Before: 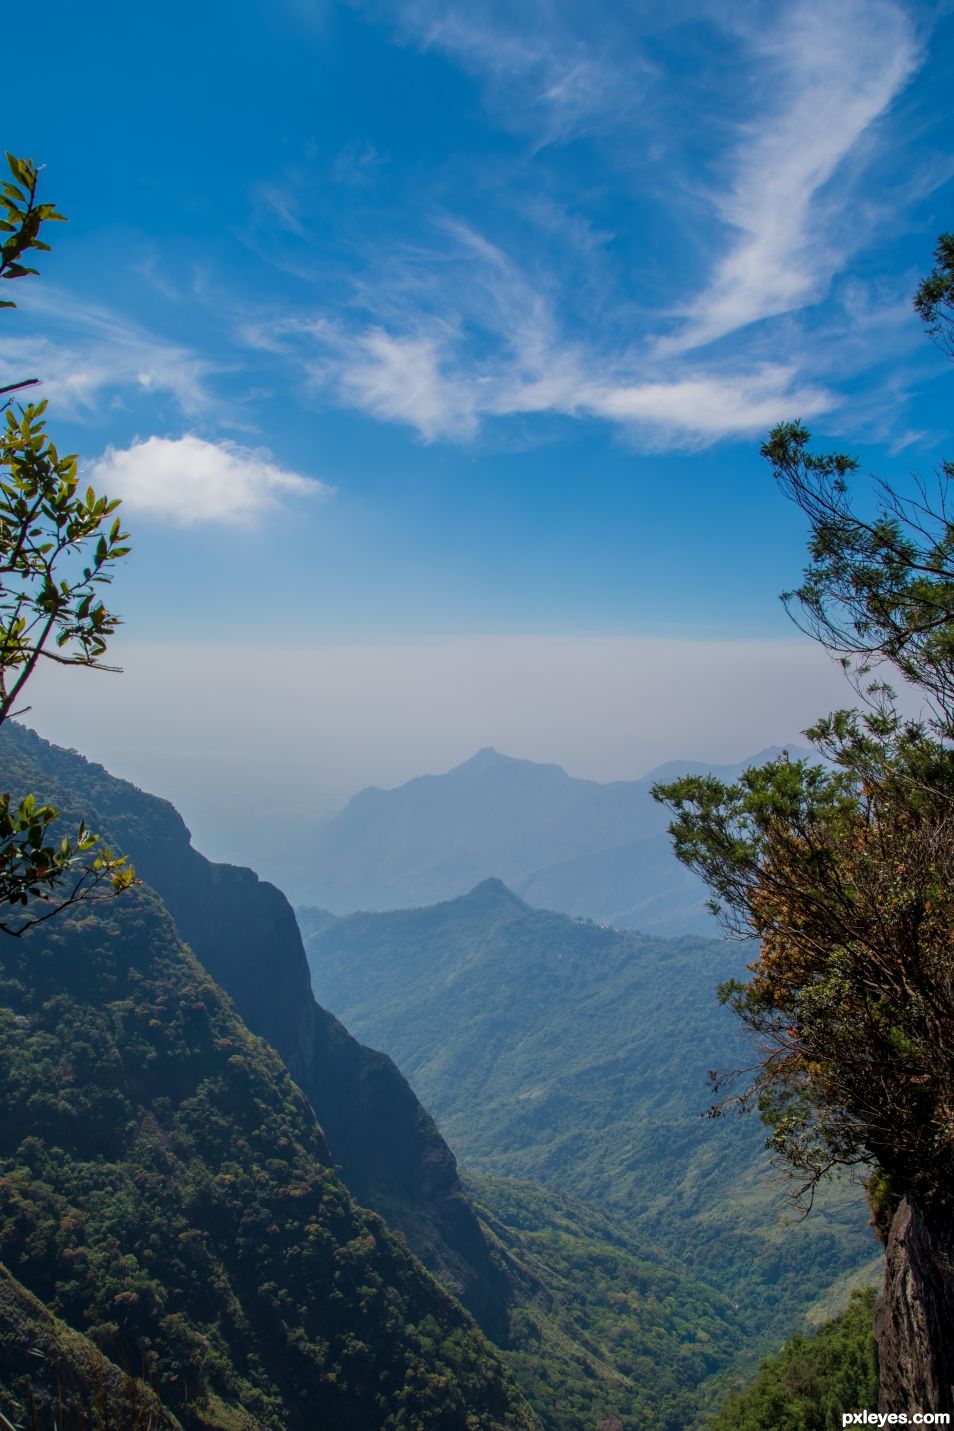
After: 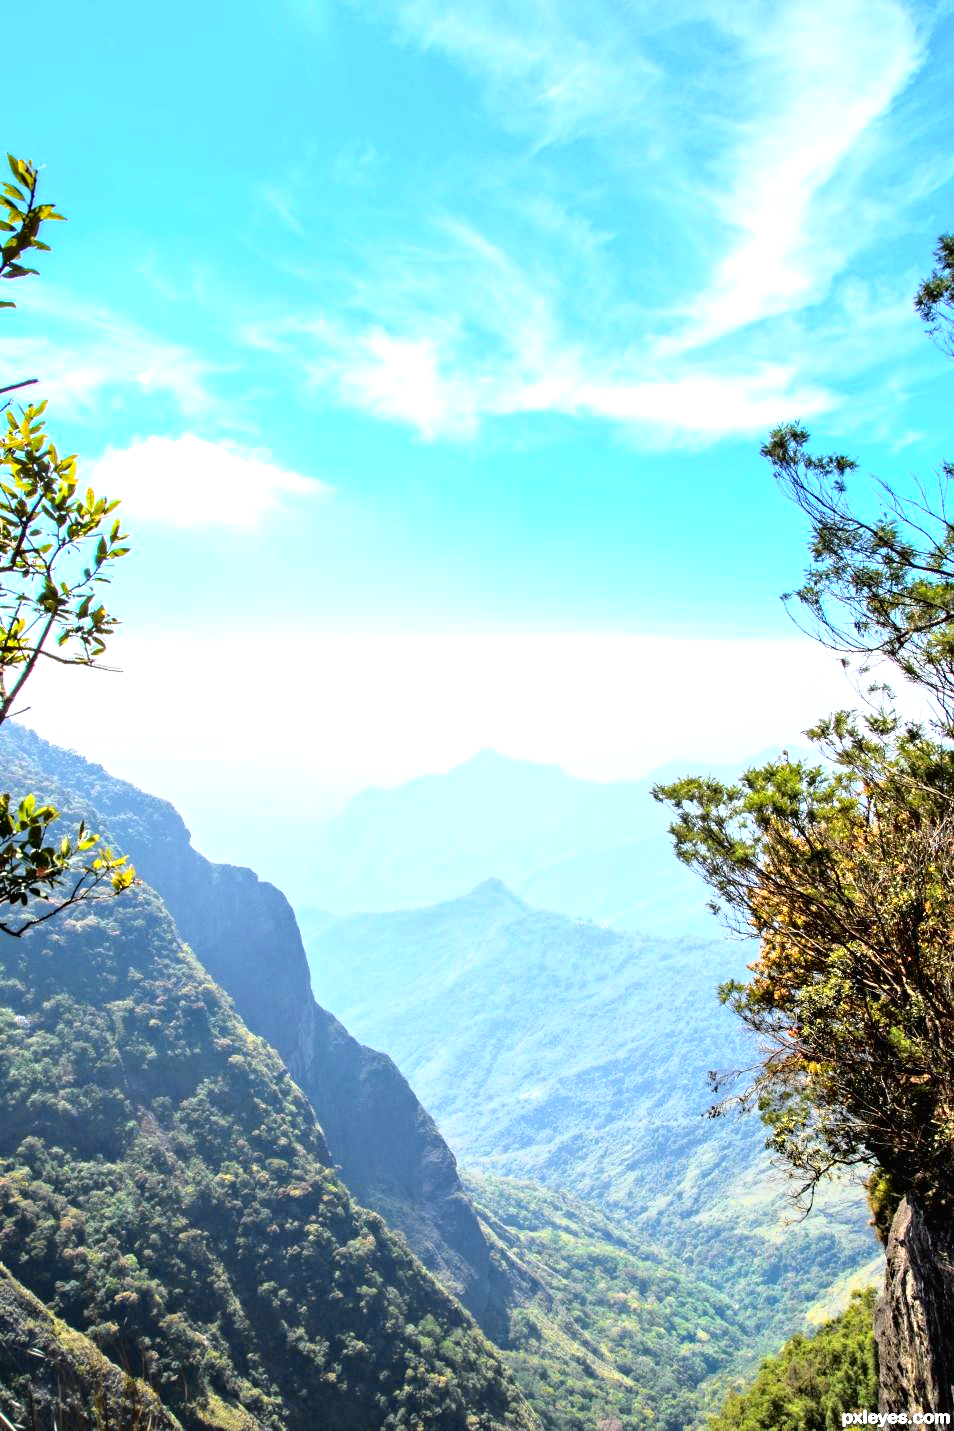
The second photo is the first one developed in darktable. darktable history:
contrast equalizer: y [[0.5, 0.5, 0.544, 0.569, 0.5, 0.5], [0.5 ×6], [0.5 ×6], [0 ×6], [0 ×6]]
exposure: exposure 2.04 EV, compensate highlight preservation false
tone curve: curves: ch0 [(0, 0.013) (0.129, 0.1) (0.327, 0.382) (0.489, 0.573) (0.66, 0.748) (0.858, 0.926) (1, 0.977)]; ch1 [(0, 0) (0.353, 0.344) (0.45, 0.46) (0.498, 0.498) (0.521, 0.512) (0.563, 0.559) (0.592, 0.578) (0.647, 0.657) (1, 1)]; ch2 [(0, 0) (0.333, 0.346) (0.375, 0.375) (0.424, 0.43) (0.476, 0.492) (0.502, 0.502) (0.524, 0.531) (0.579, 0.61) (0.612, 0.644) (0.66, 0.715) (1, 1)], color space Lab, independent channels, preserve colors none
